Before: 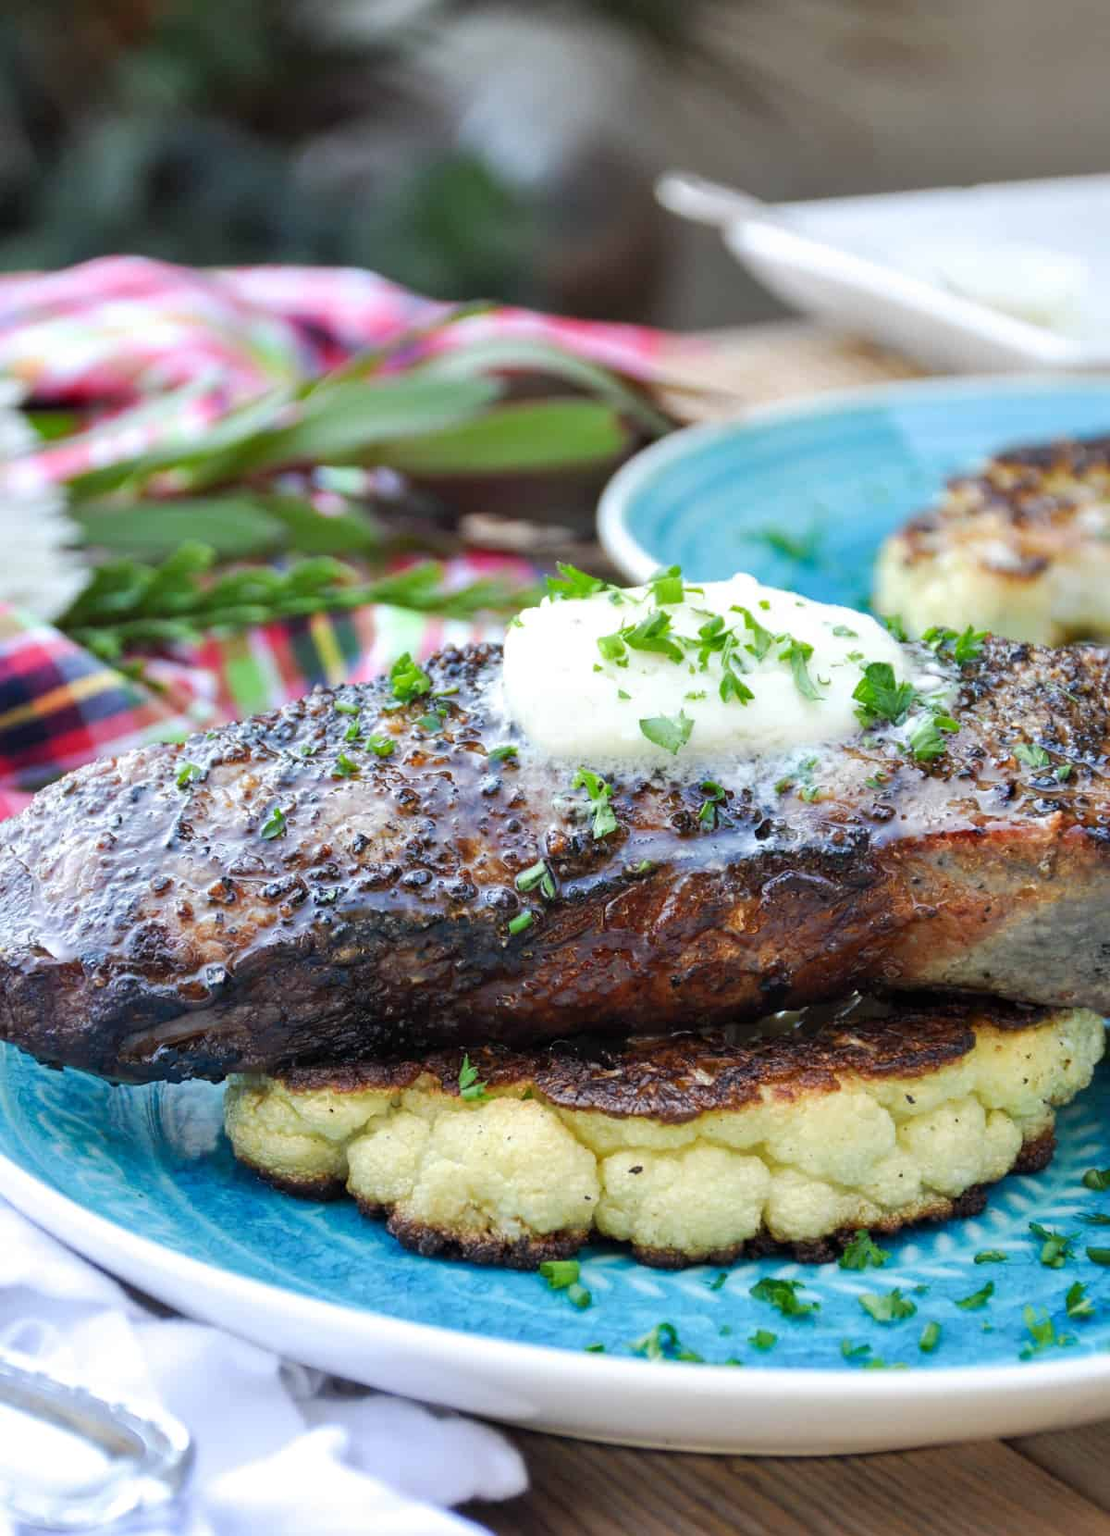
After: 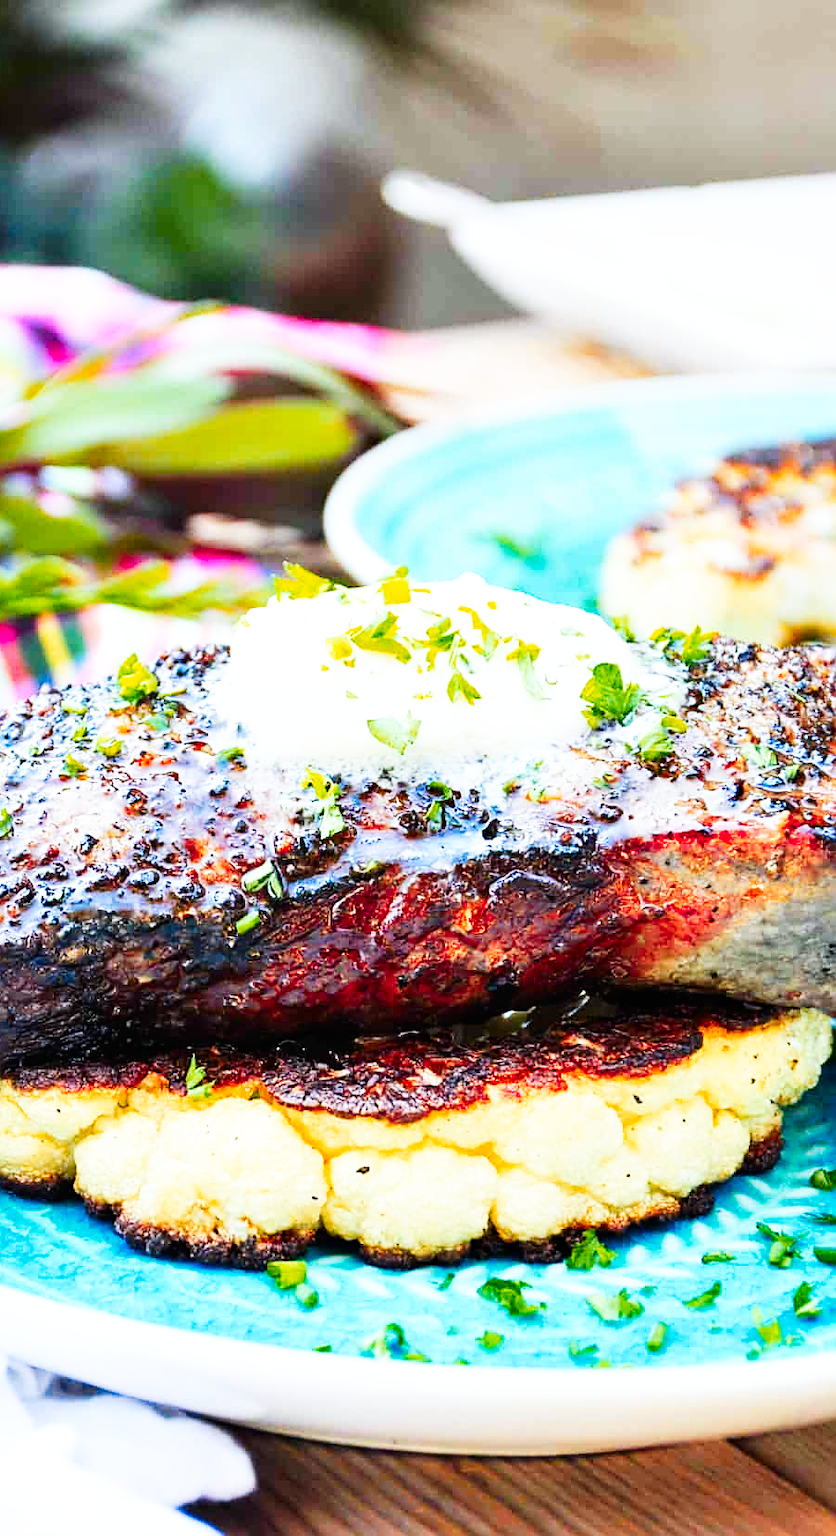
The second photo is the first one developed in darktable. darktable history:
white balance: red 0.986, blue 1.01
crop and rotate: left 24.6%
base curve: curves: ch0 [(0, 0) (0.007, 0.004) (0.027, 0.03) (0.046, 0.07) (0.207, 0.54) (0.442, 0.872) (0.673, 0.972) (1, 1)], preserve colors none
contrast brightness saturation: contrast 0.08, saturation 0.2
sharpen: on, module defaults
color zones: curves: ch1 [(0.239, 0.552) (0.75, 0.5)]; ch2 [(0.25, 0.462) (0.749, 0.457)], mix 25.94%
